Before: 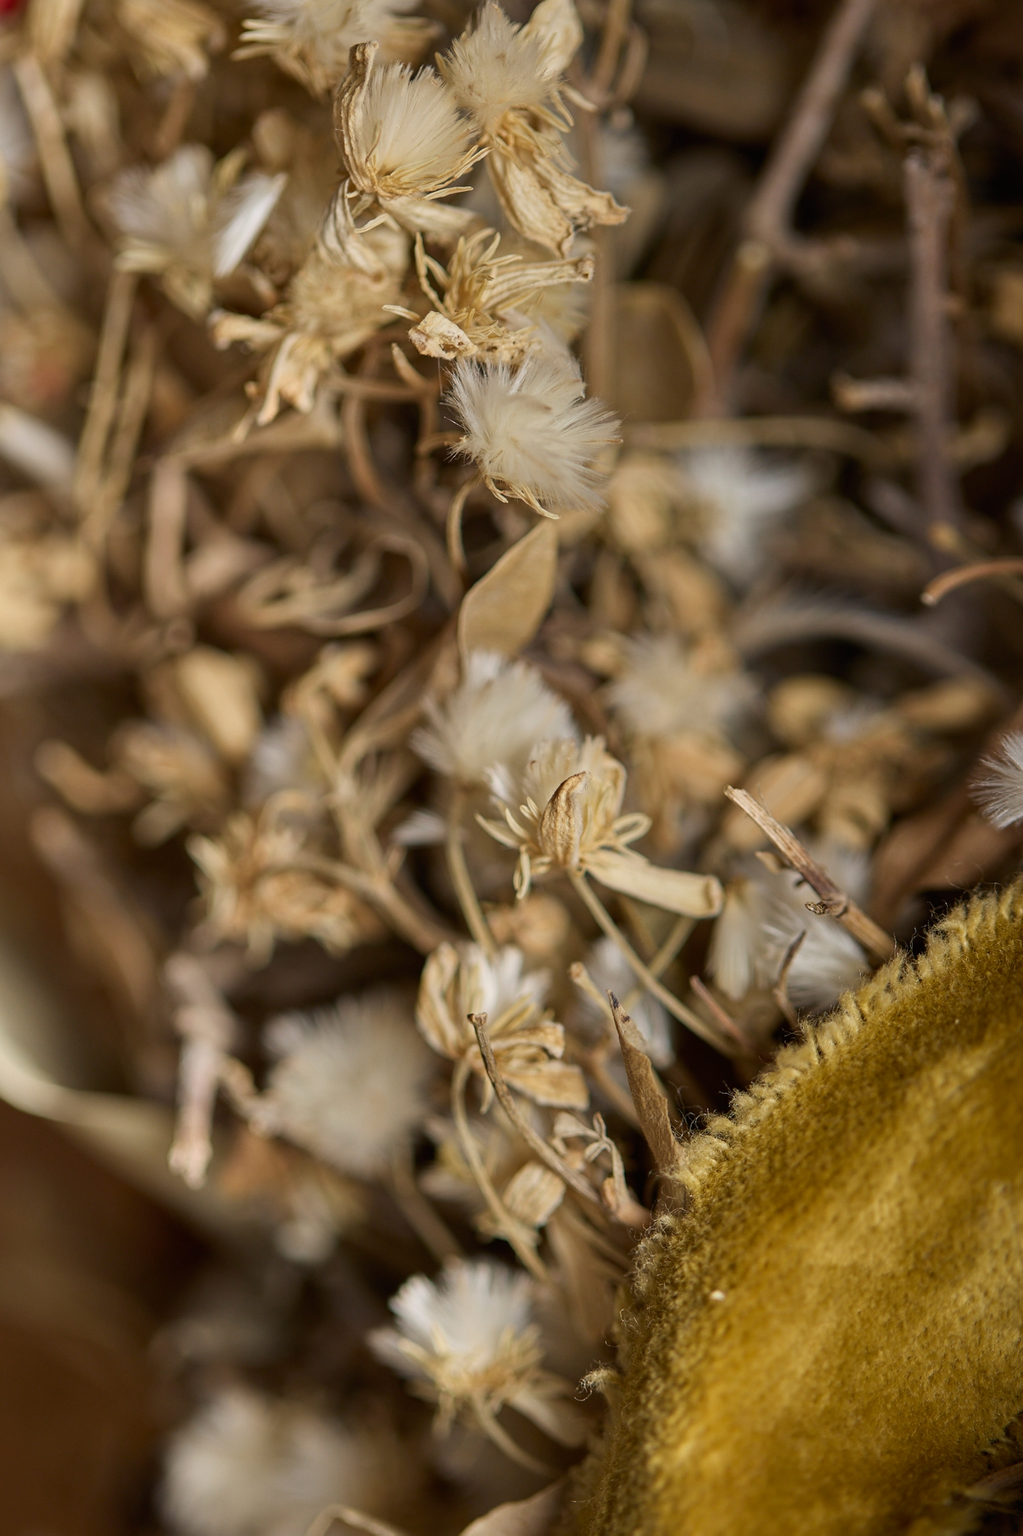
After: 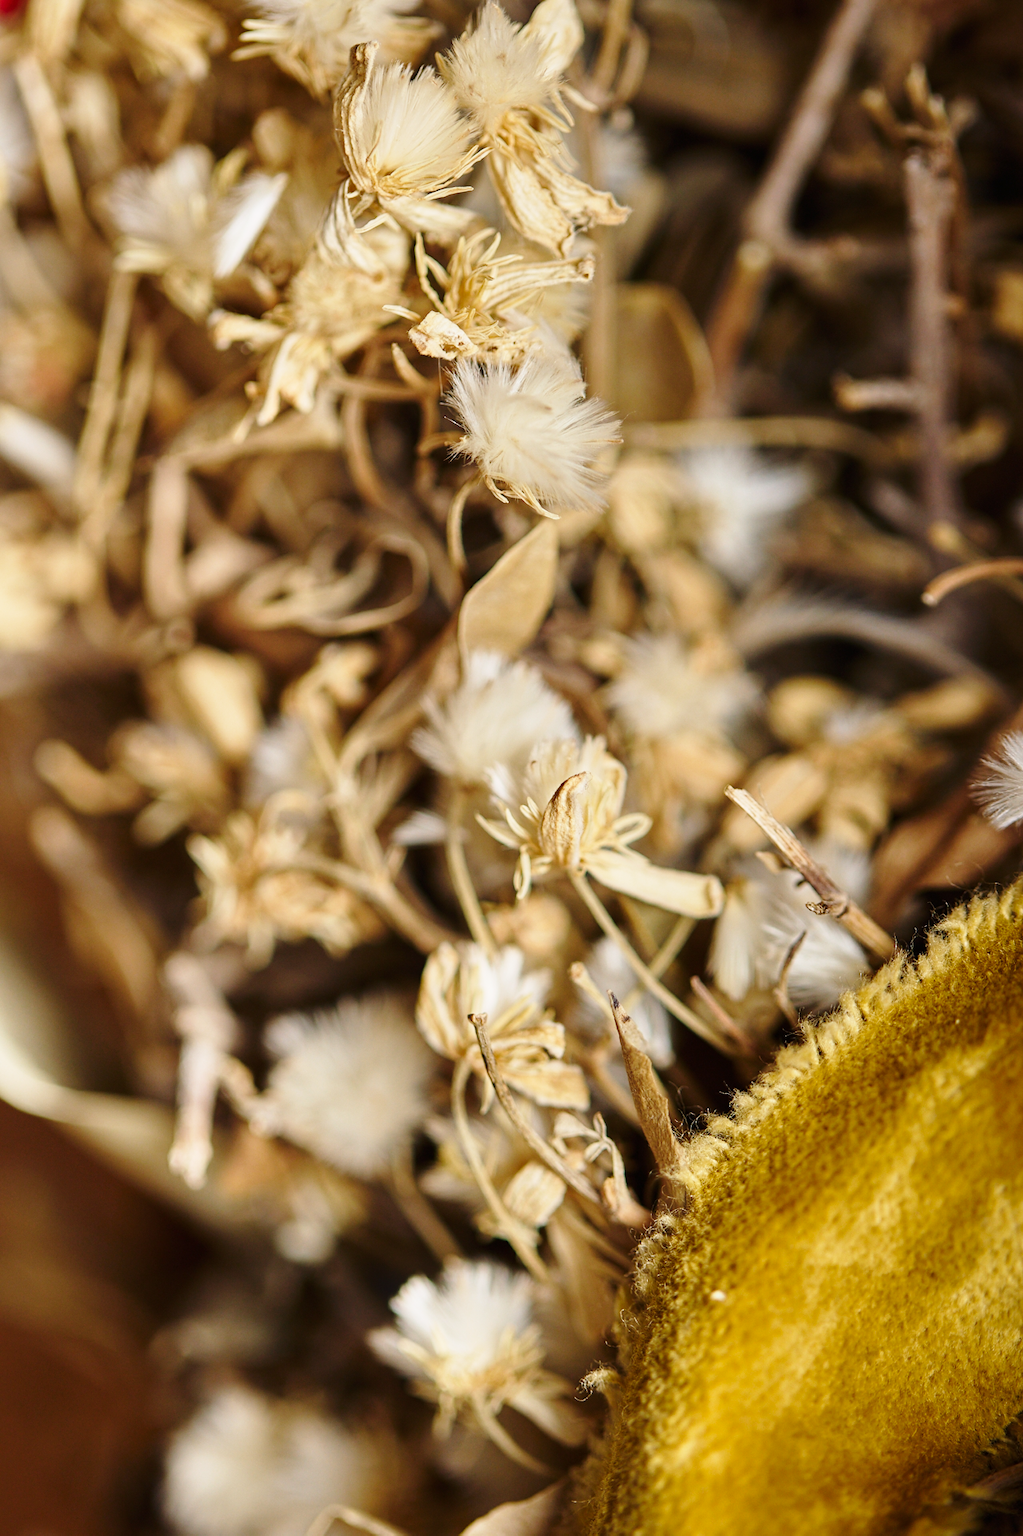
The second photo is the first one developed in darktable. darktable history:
color correction: saturation 0.99
base curve: curves: ch0 [(0, 0) (0.028, 0.03) (0.121, 0.232) (0.46, 0.748) (0.859, 0.968) (1, 1)], preserve colors none
bloom: size 9%, threshold 100%, strength 7%
